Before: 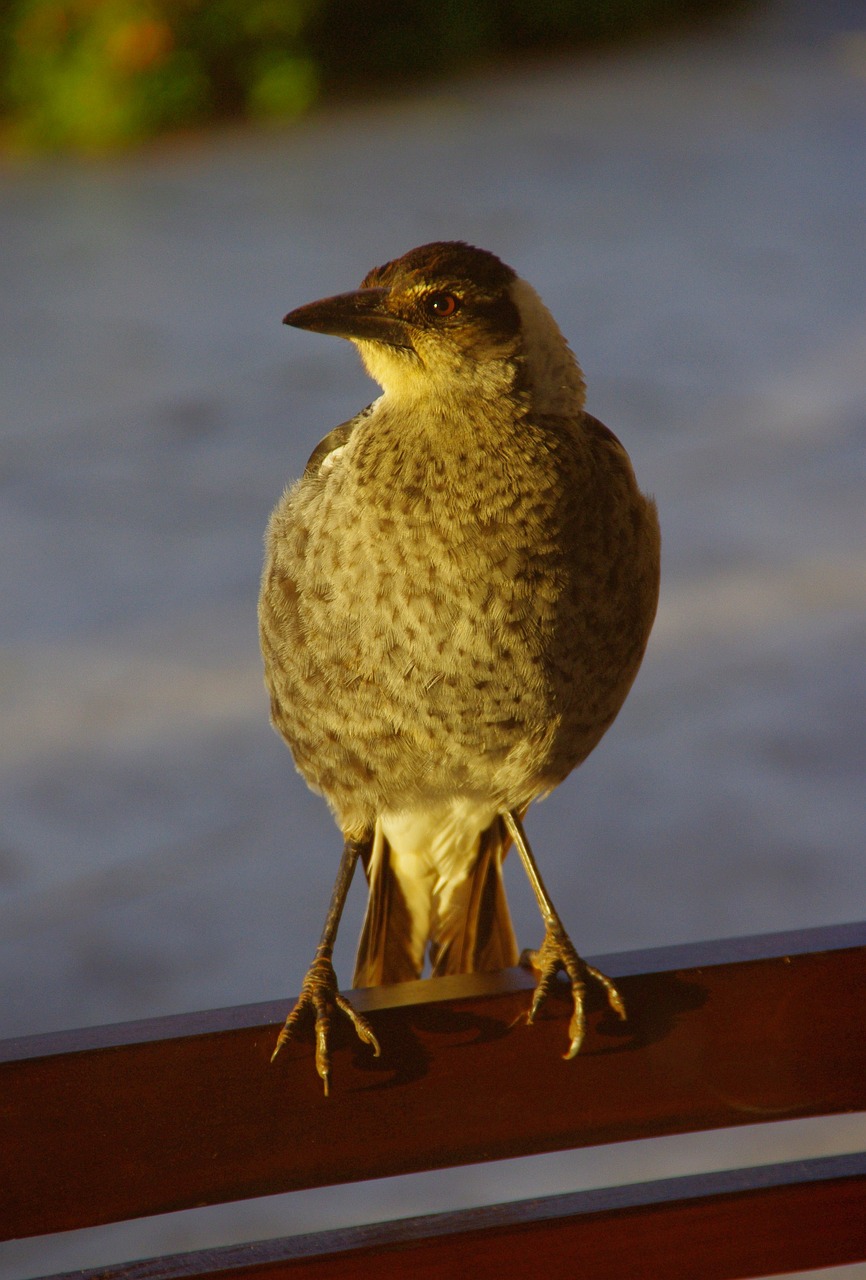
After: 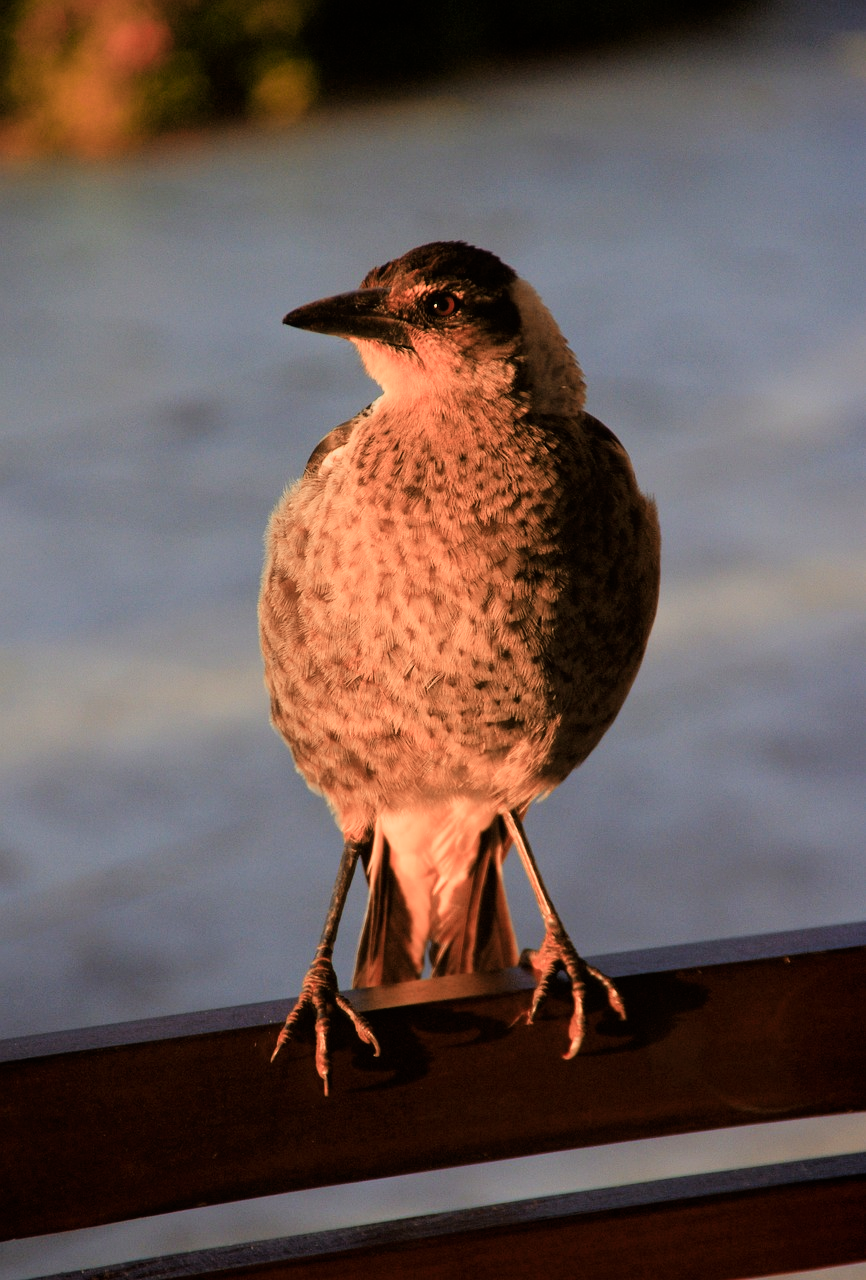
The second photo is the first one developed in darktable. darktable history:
tone curve: curves: ch0 [(0, 0) (0.004, 0.001) (0.133, 0.112) (0.325, 0.362) (0.832, 0.893) (1, 1)], color space Lab, linked channels, preserve colors none
color zones: curves: ch2 [(0, 0.5) (0.084, 0.497) (0.323, 0.335) (0.4, 0.497) (1, 0.5)]
filmic rgb: black relative exposure -7.65 EV, white relative exposure 4.56 EV, hardness 3.61, contrast 1.053, color science v6 (2022)
exposure: compensate exposure bias true, compensate highlight preservation false
